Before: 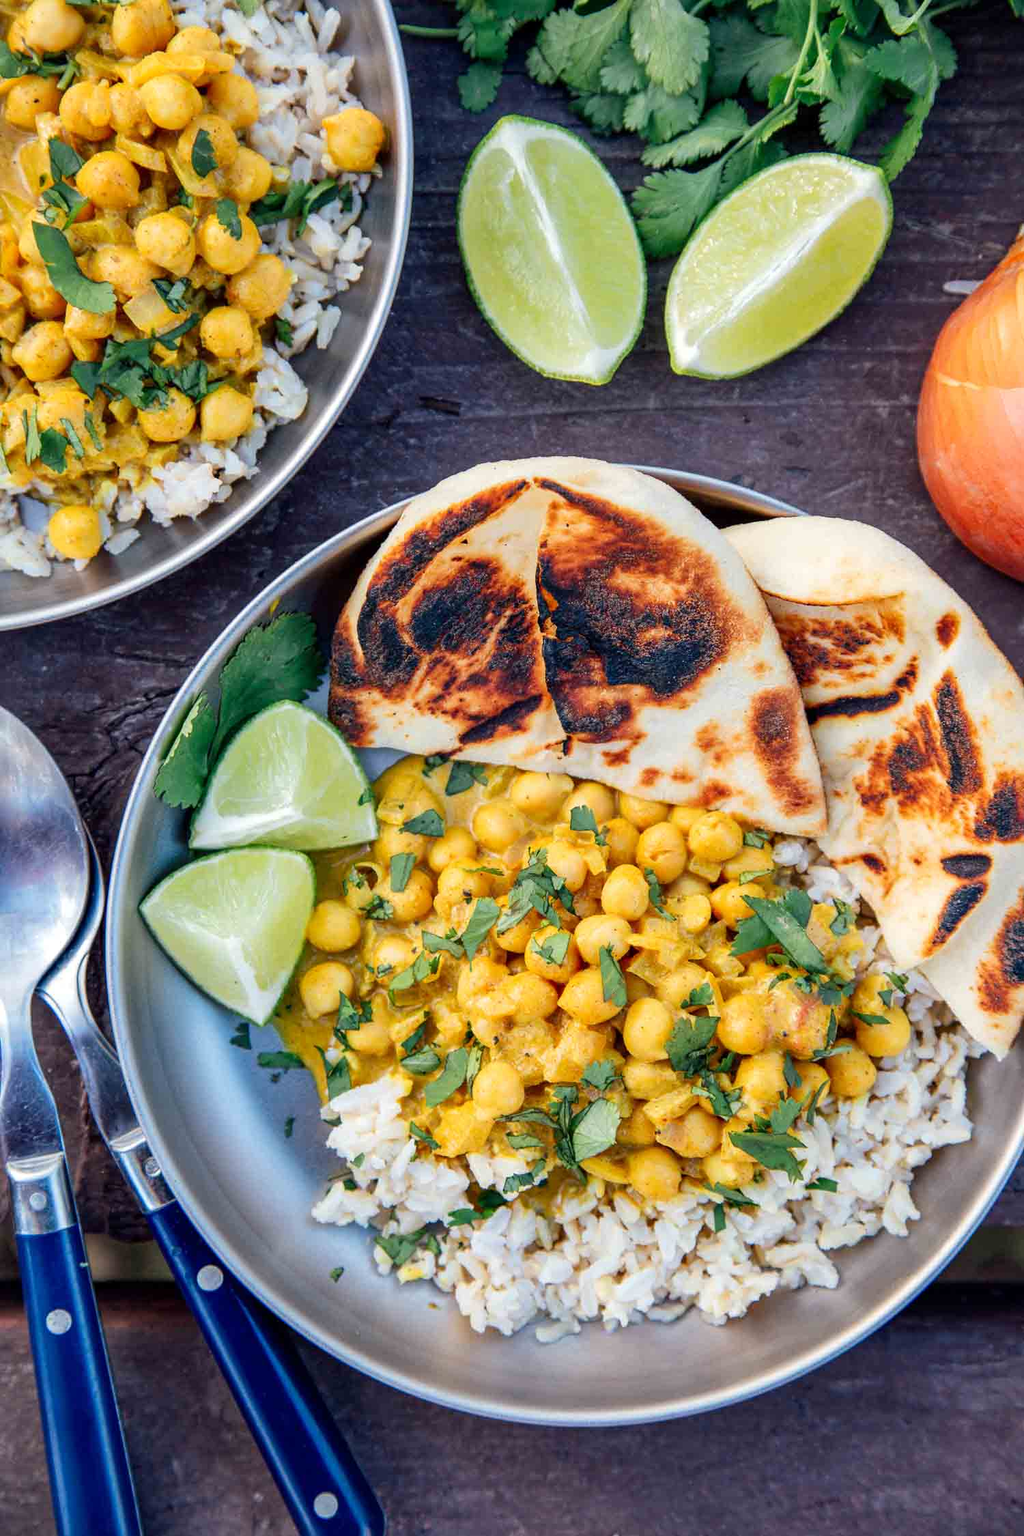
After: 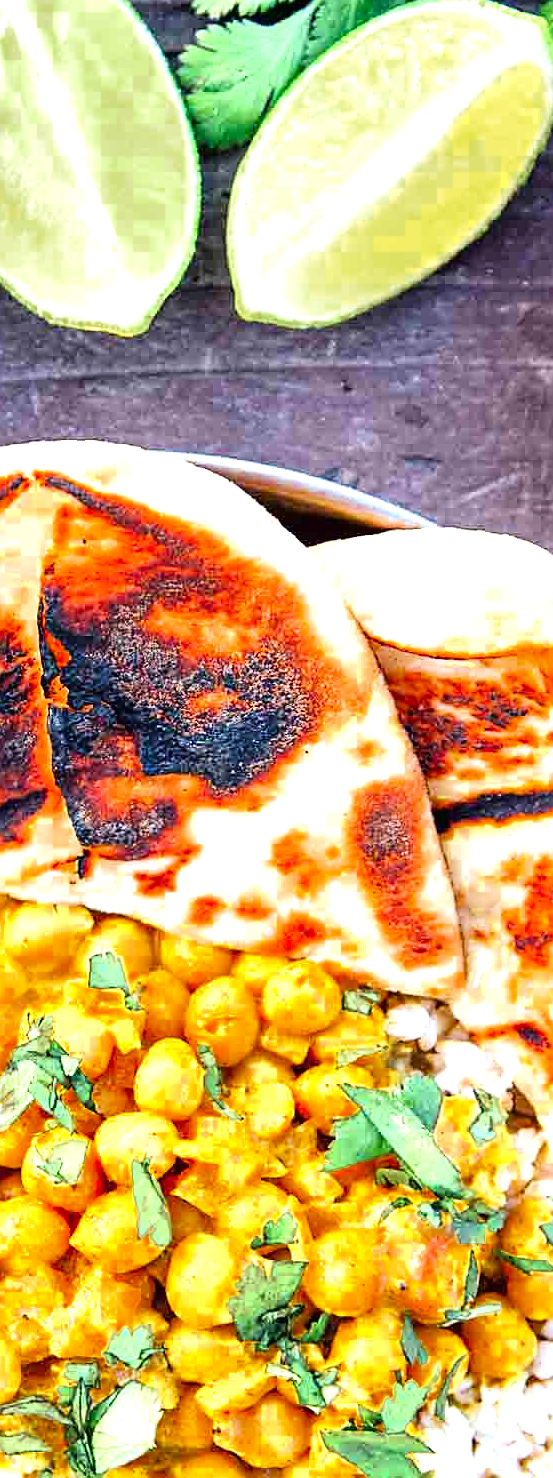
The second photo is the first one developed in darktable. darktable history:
tone curve: curves: ch0 [(0, 0.008) (0.107, 0.083) (0.283, 0.287) (0.461, 0.498) (0.64, 0.691) (0.822, 0.869) (0.998, 0.978)]; ch1 [(0, 0) (0.323, 0.339) (0.438, 0.422) (0.473, 0.487) (0.502, 0.502) (0.527, 0.53) (0.561, 0.583) (0.608, 0.629) (0.669, 0.704) (0.859, 0.899) (1, 1)]; ch2 [(0, 0) (0.33, 0.347) (0.421, 0.456) (0.473, 0.498) (0.502, 0.504) (0.522, 0.524) (0.549, 0.567) (0.585, 0.627) (0.676, 0.724) (1, 1)], color space Lab, linked channels, preserve colors none
crop and rotate: left 49.852%, top 10.135%, right 13.25%, bottom 24.141%
sharpen: on, module defaults
tone equalizer: -8 EV -0.446 EV, -7 EV -0.413 EV, -6 EV -0.294 EV, -5 EV -0.203 EV, -3 EV 0.255 EV, -2 EV 0.319 EV, -1 EV 0.397 EV, +0 EV 0.406 EV
exposure: exposure 1.001 EV, compensate exposure bias true, compensate highlight preservation false
color zones: curves: ch0 [(0.11, 0.396) (0.195, 0.36) (0.25, 0.5) (0.303, 0.412) (0.357, 0.544) (0.75, 0.5) (0.967, 0.328)]; ch1 [(0, 0.468) (0.112, 0.512) (0.202, 0.6) (0.25, 0.5) (0.307, 0.352) (0.357, 0.544) (0.75, 0.5) (0.963, 0.524)]
